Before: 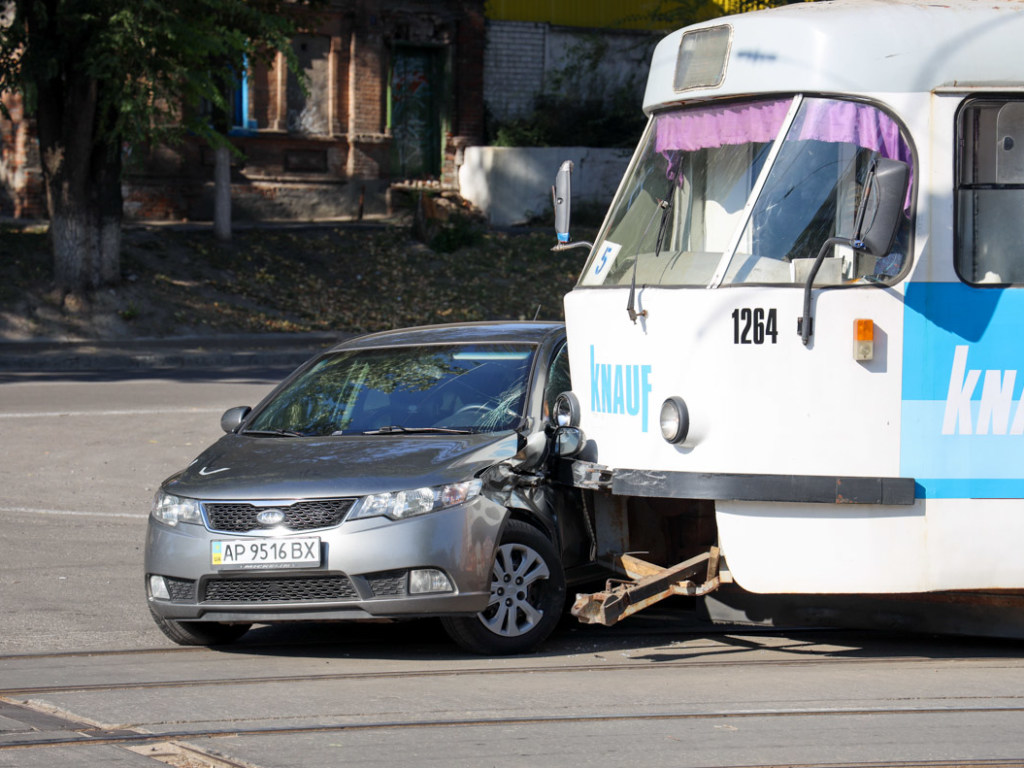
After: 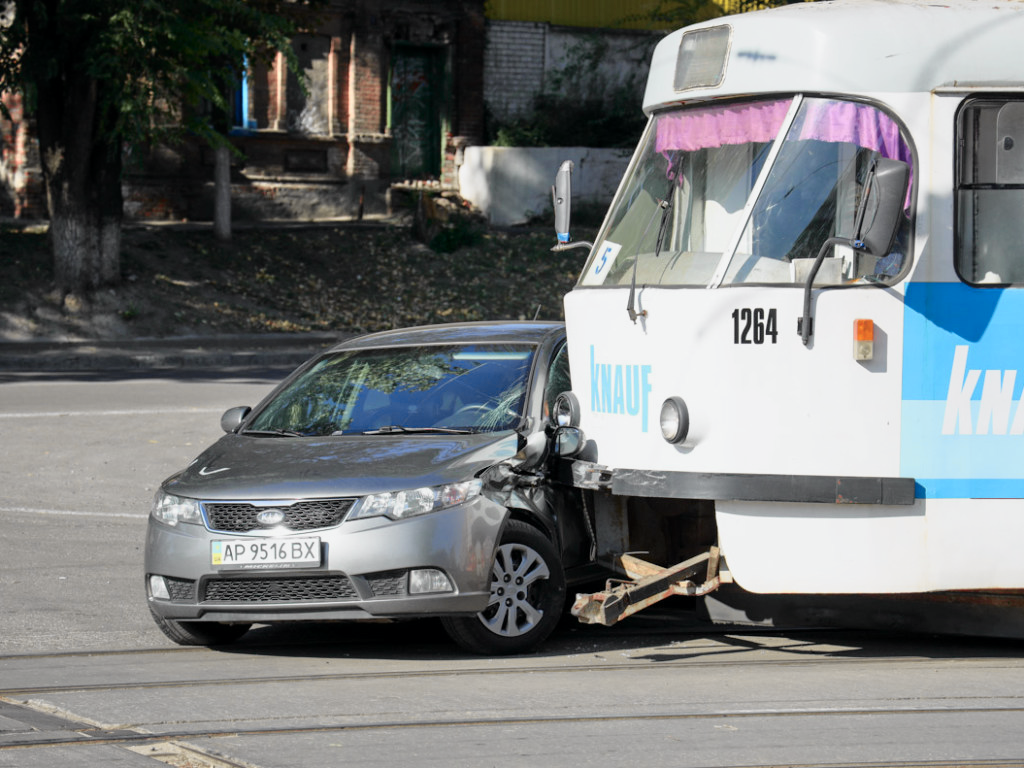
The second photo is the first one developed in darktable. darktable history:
tone equalizer: -8 EV 0.029 EV, -7 EV -0.019 EV, -6 EV 0.027 EV, -5 EV 0.056 EV, -4 EV 0.262 EV, -3 EV 0.646 EV, -2 EV 0.57 EV, -1 EV 0.176 EV, +0 EV 0.045 EV, smoothing diameter 24.99%, edges refinement/feathering 8.25, preserve details guided filter
tone curve: curves: ch0 [(0, 0) (0.058, 0.037) (0.214, 0.183) (0.304, 0.288) (0.561, 0.554) (0.687, 0.677) (0.768, 0.768) (0.858, 0.861) (0.987, 0.945)]; ch1 [(0, 0) (0.172, 0.123) (0.312, 0.296) (0.432, 0.448) (0.471, 0.469) (0.502, 0.5) (0.521, 0.505) (0.565, 0.569) (0.663, 0.663) (0.703, 0.721) (0.857, 0.917) (1, 1)]; ch2 [(0, 0) (0.411, 0.424) (0.485, 0.497) (0.502, 0.5) (0.517, 0.511) (0.556, 0.551) (0.626, 0.594) (0.709, 0.661) (1, 1)], color space Lab, independent channels, preserve colors none
